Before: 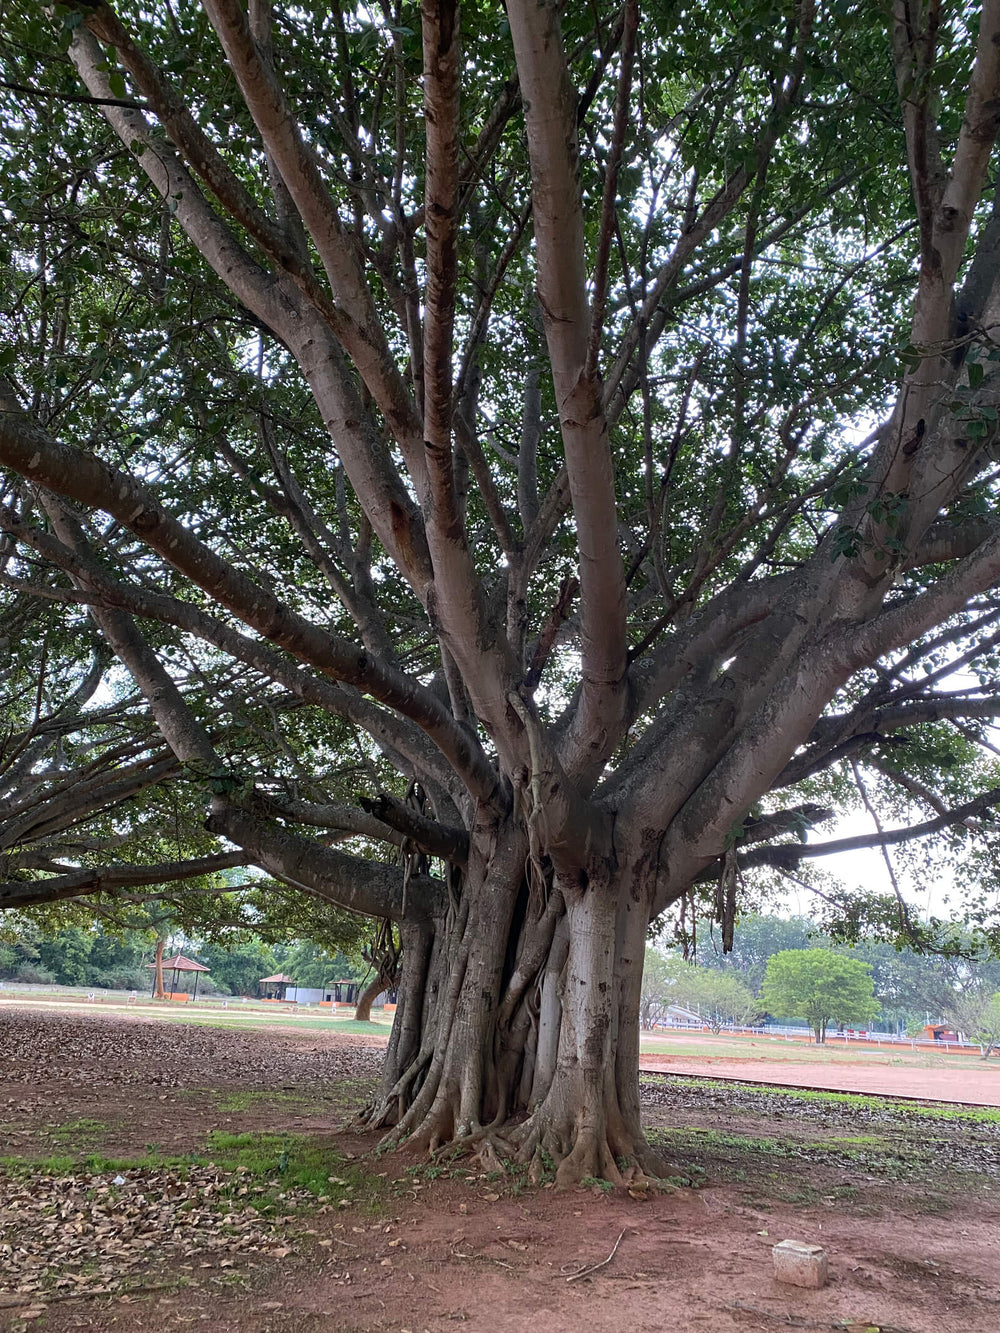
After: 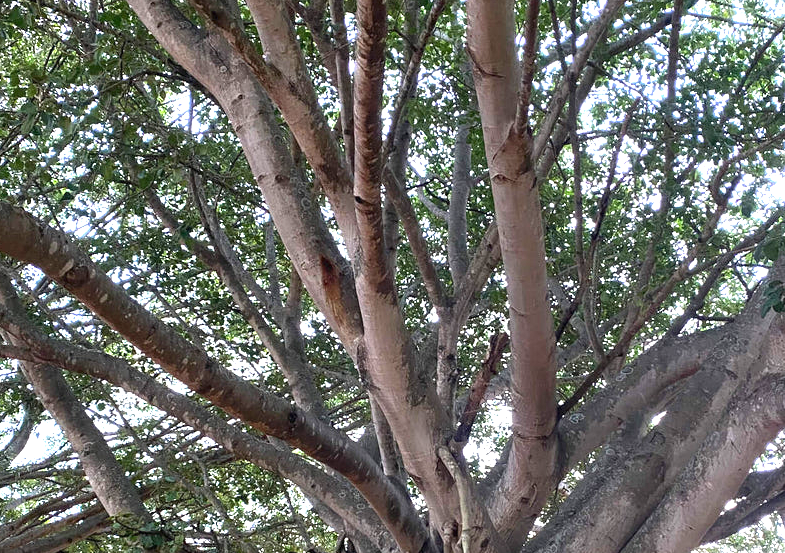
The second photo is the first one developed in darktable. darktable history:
exposure: black level correction 0, exposure 1.388 EV, compensate exposure bias true, compensate highlight preservation false
crop: left 7.036%, top 18.398%, right 14.379%, bottom 40.043%
